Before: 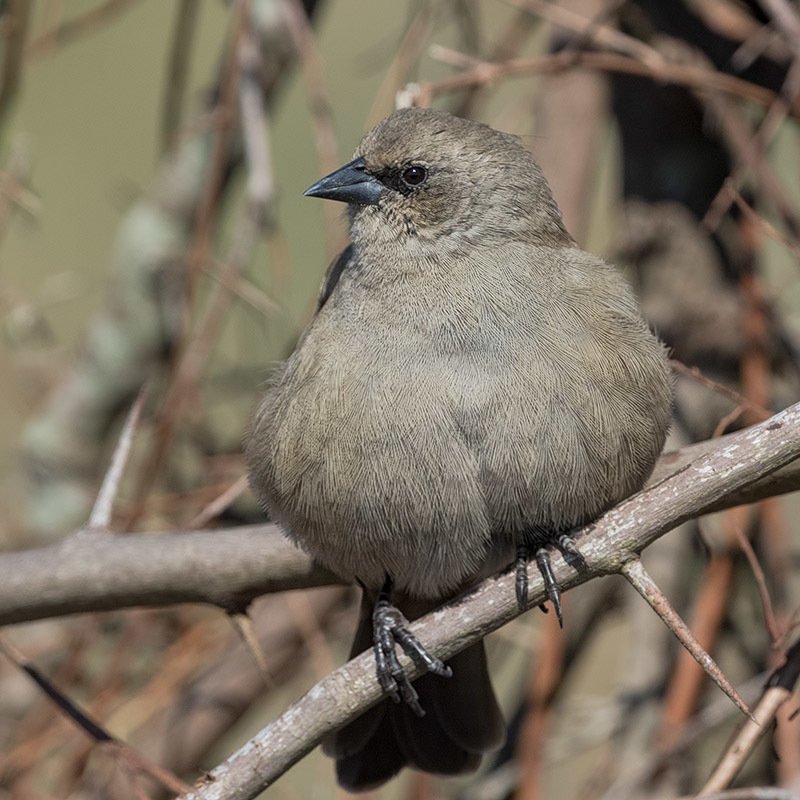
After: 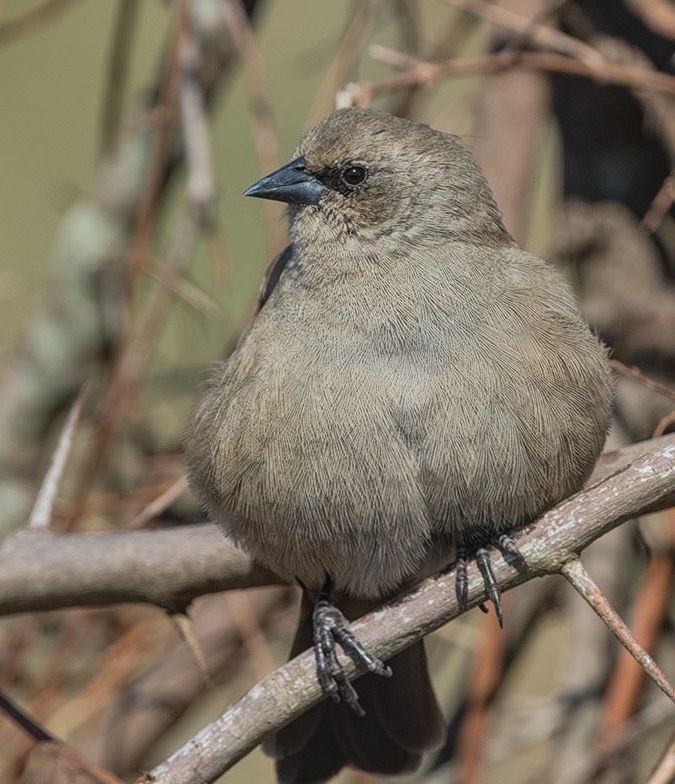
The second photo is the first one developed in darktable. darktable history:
local contrast: on, module defaults
crop: left 7.598%, right 7.873%
lowpass: radius 0.1, contrast 0.85, saturation 1.1, unbound 0
shadows and highlights: shadows color adjustment 97.66%, soften with gaussian
